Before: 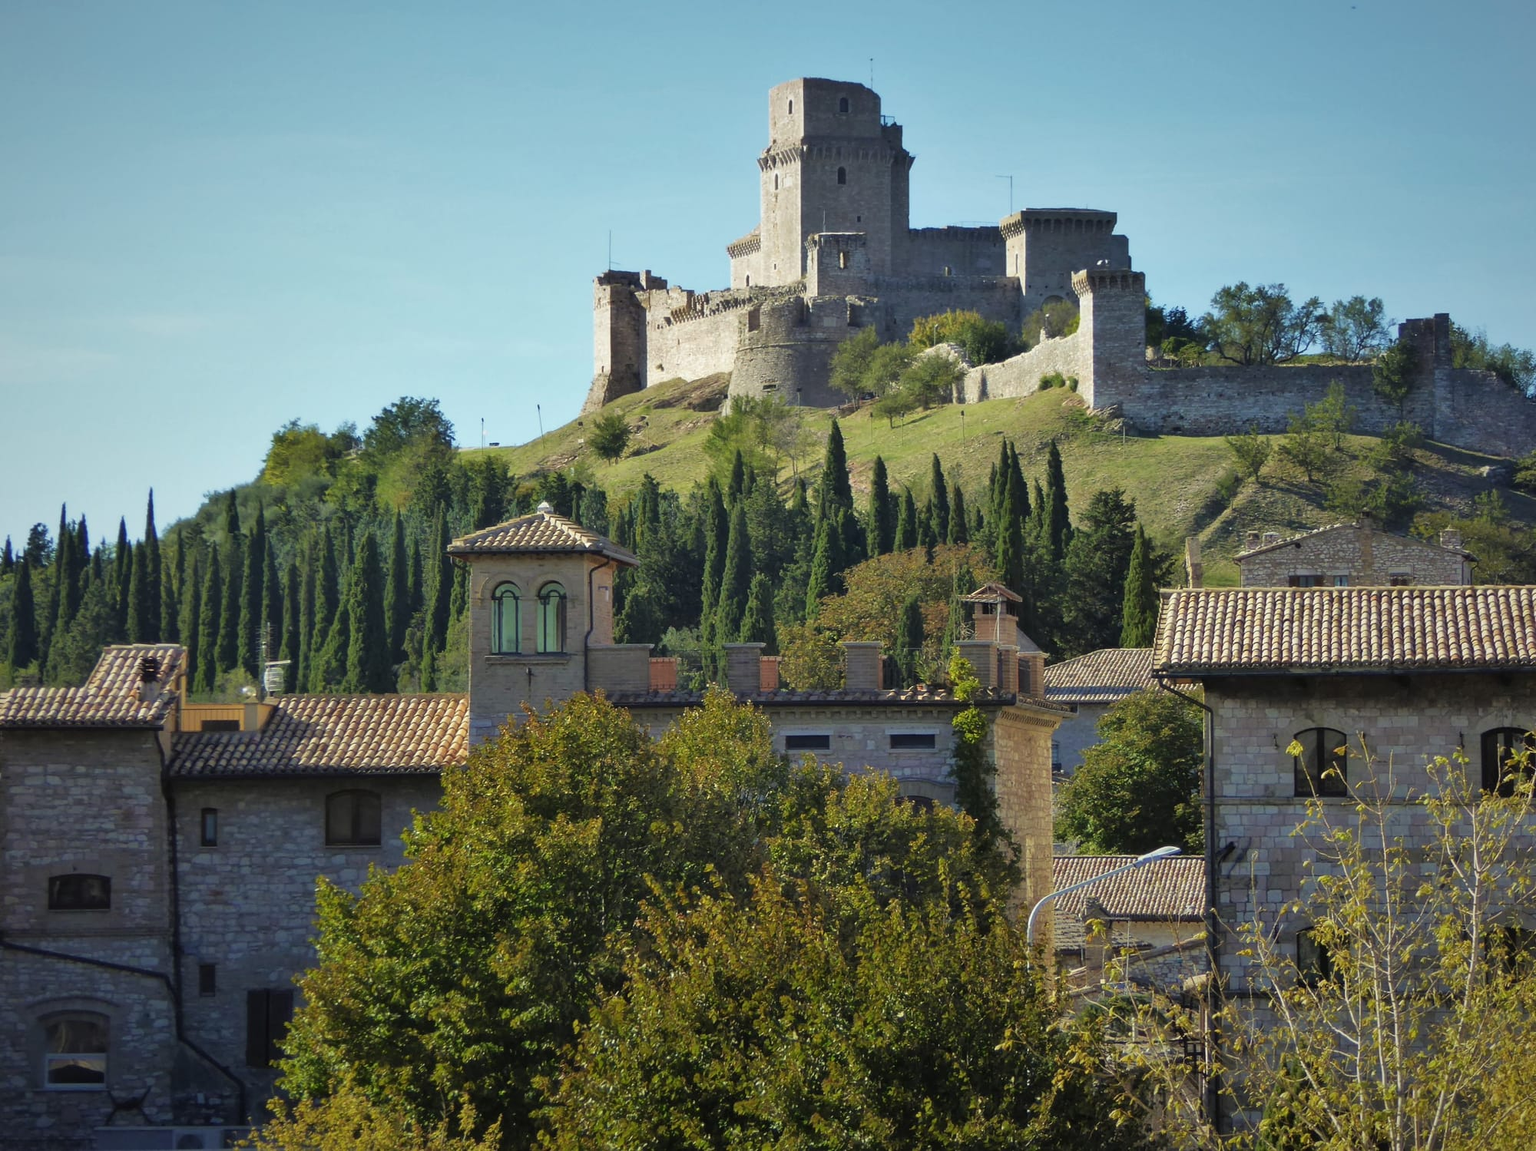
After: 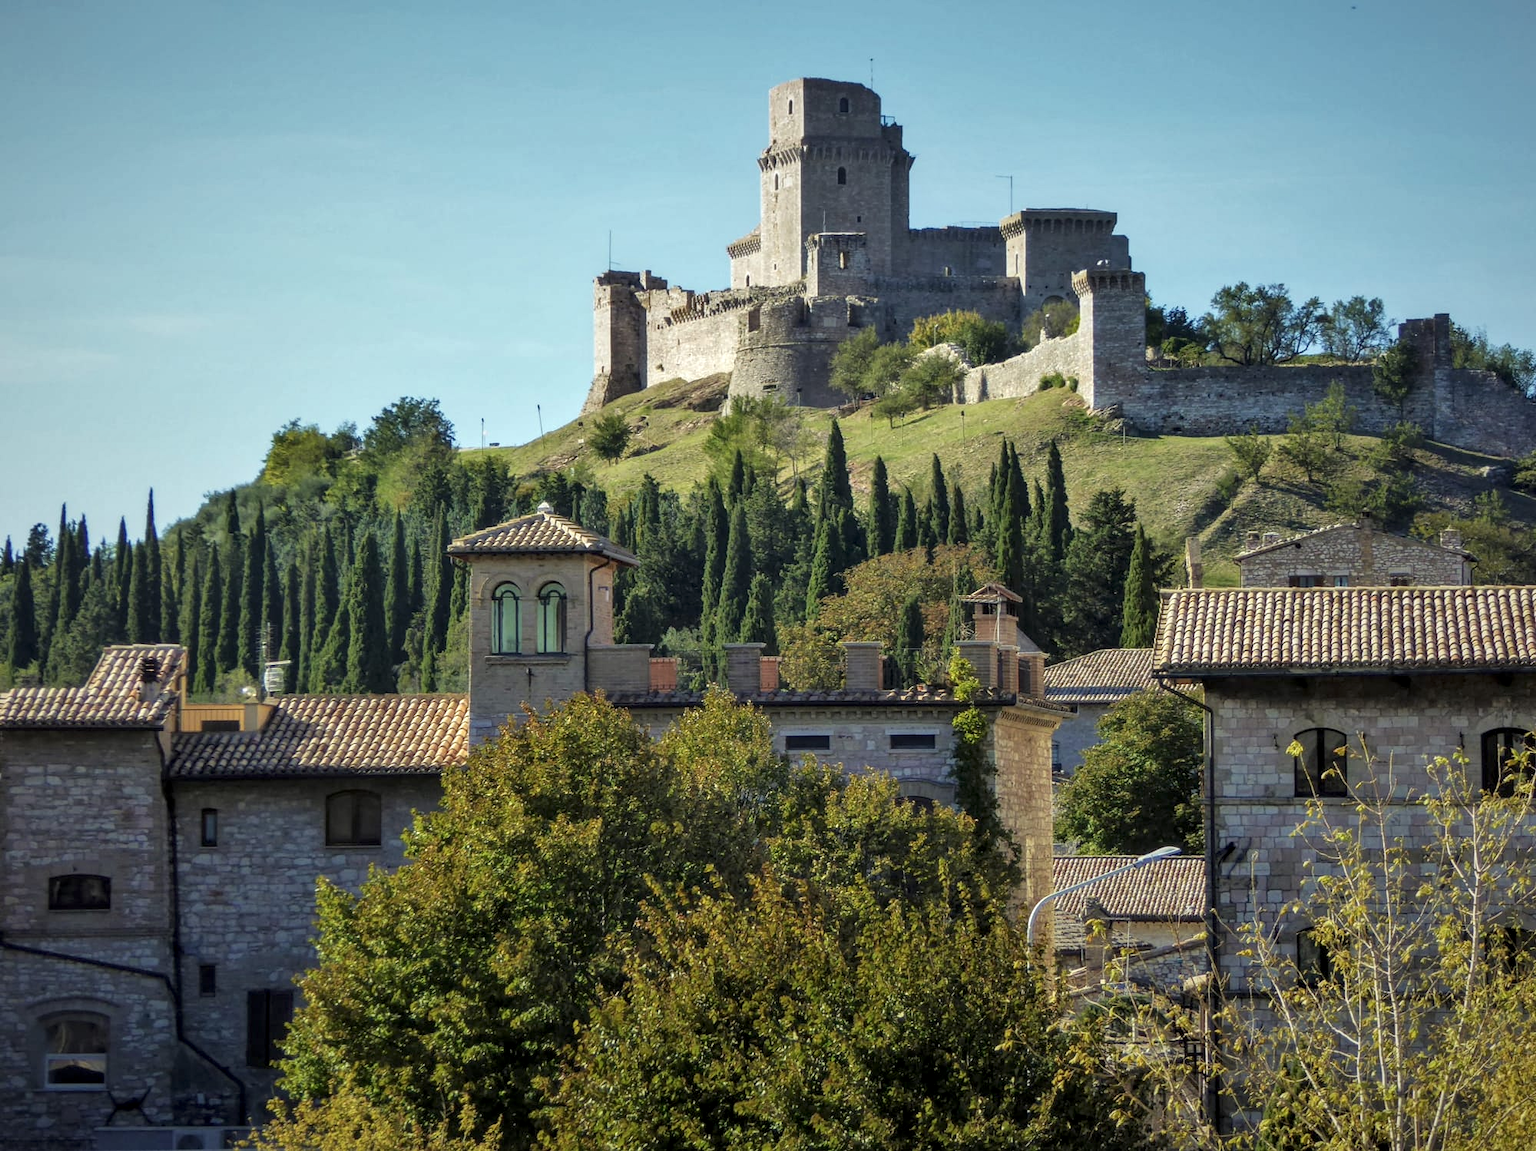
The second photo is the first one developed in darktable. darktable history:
local contrast: highlights 63%, detail 143%, midtone range 0.431
